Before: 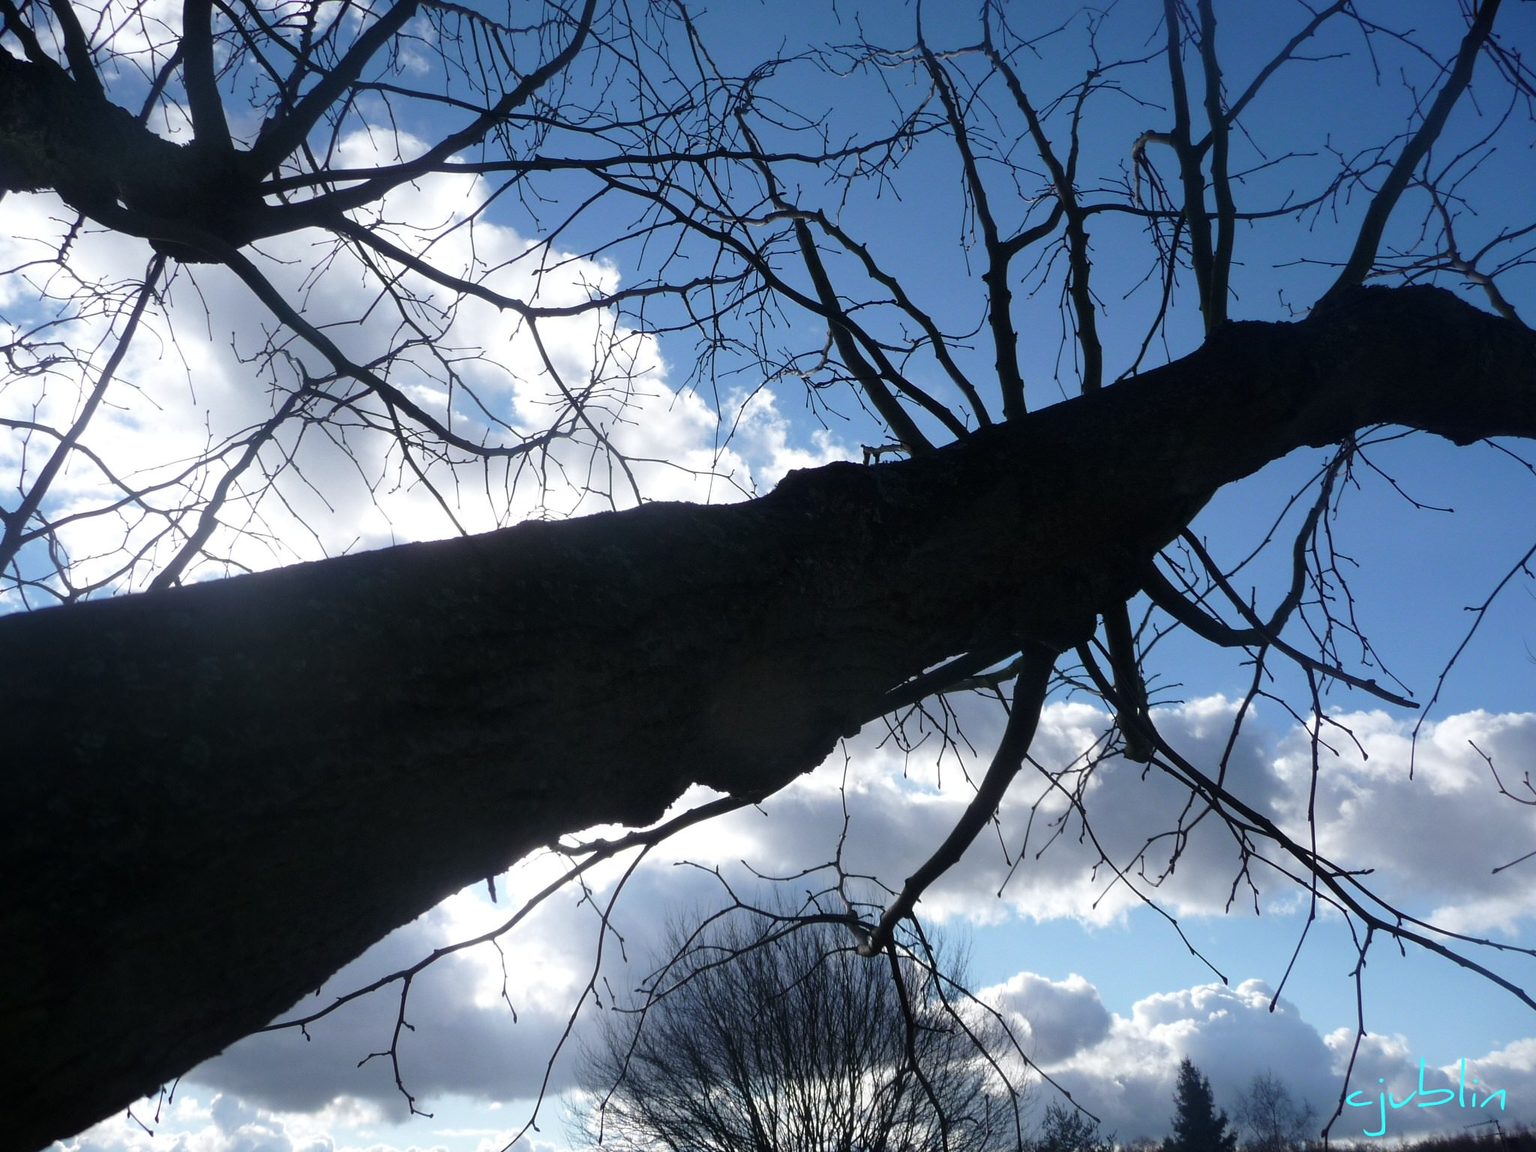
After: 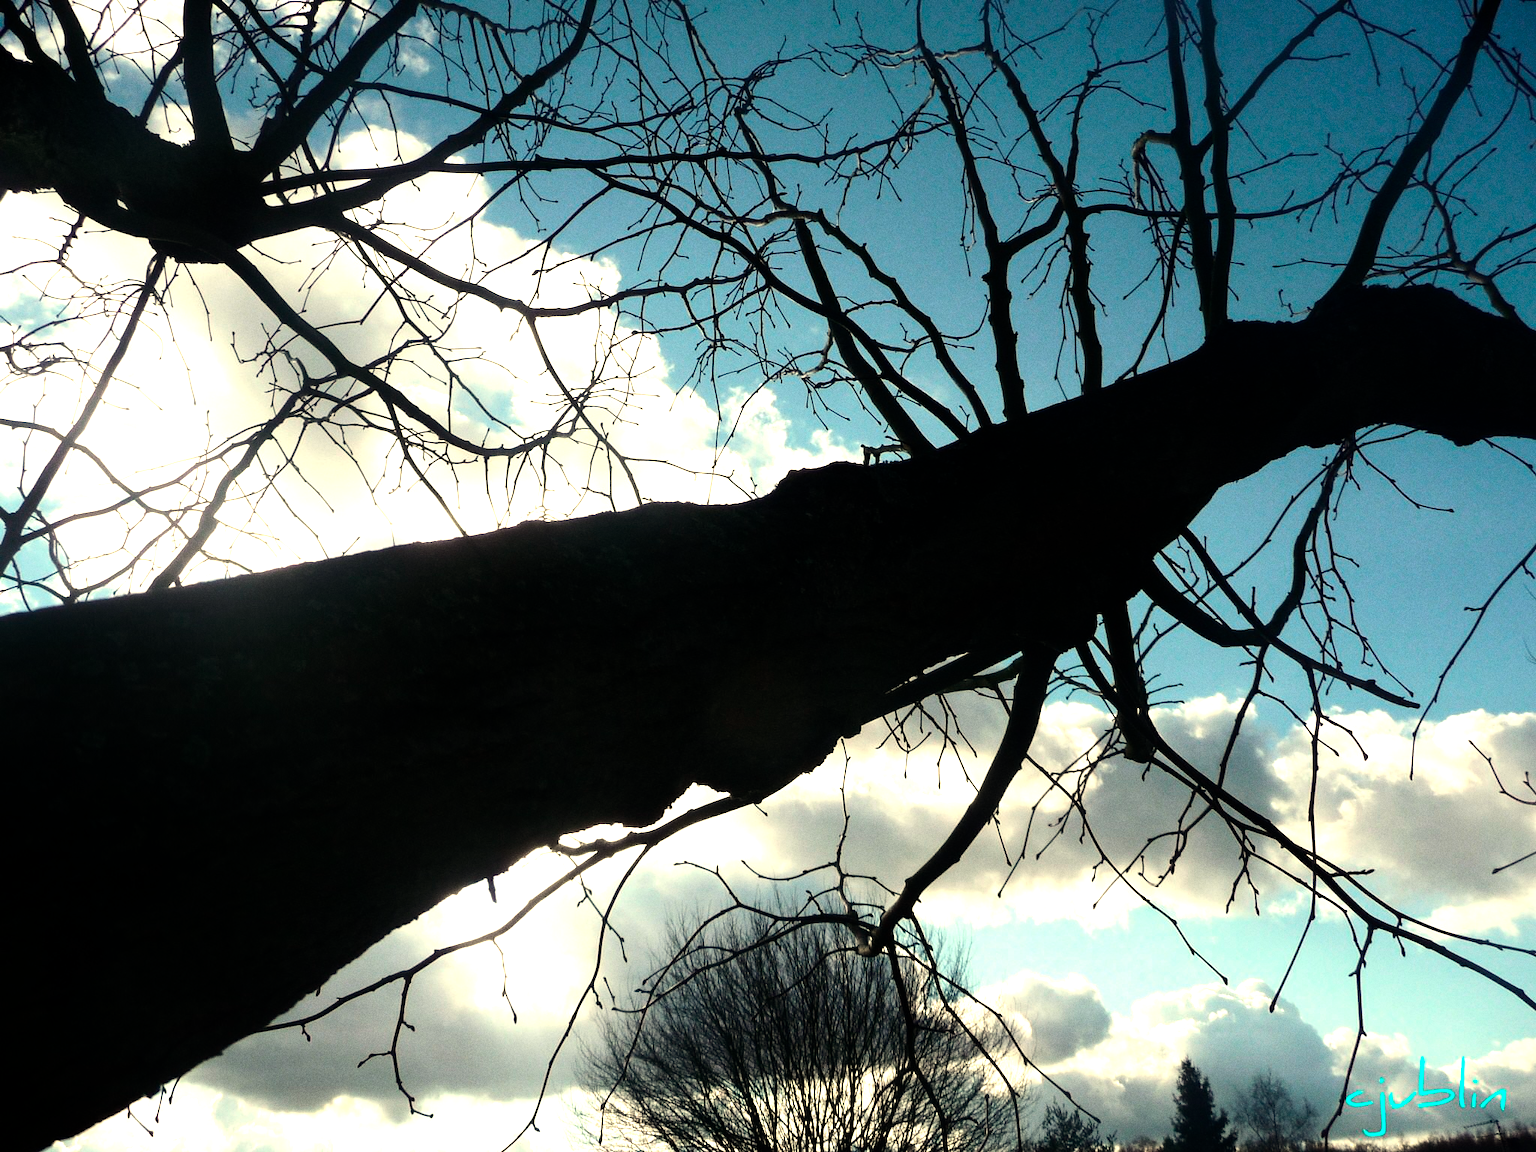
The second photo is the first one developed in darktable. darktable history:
white balance: red 1.08, blue 0.791
tone equalizer: -8 EV -1.08 EV, -7 EV -1.01 EV, -6 EV -0.867 EV, -5 EV -0.578 EV, -3 EV 0.578 EV, -2 EV 0.867 EV, -1 EV 1.01 EV, +0 EV 1.08 EV, edges refinement/feathering 500, mask exposure compensation -1.57 EV, preserve details no
grain: coarseness 0.09 ISO
